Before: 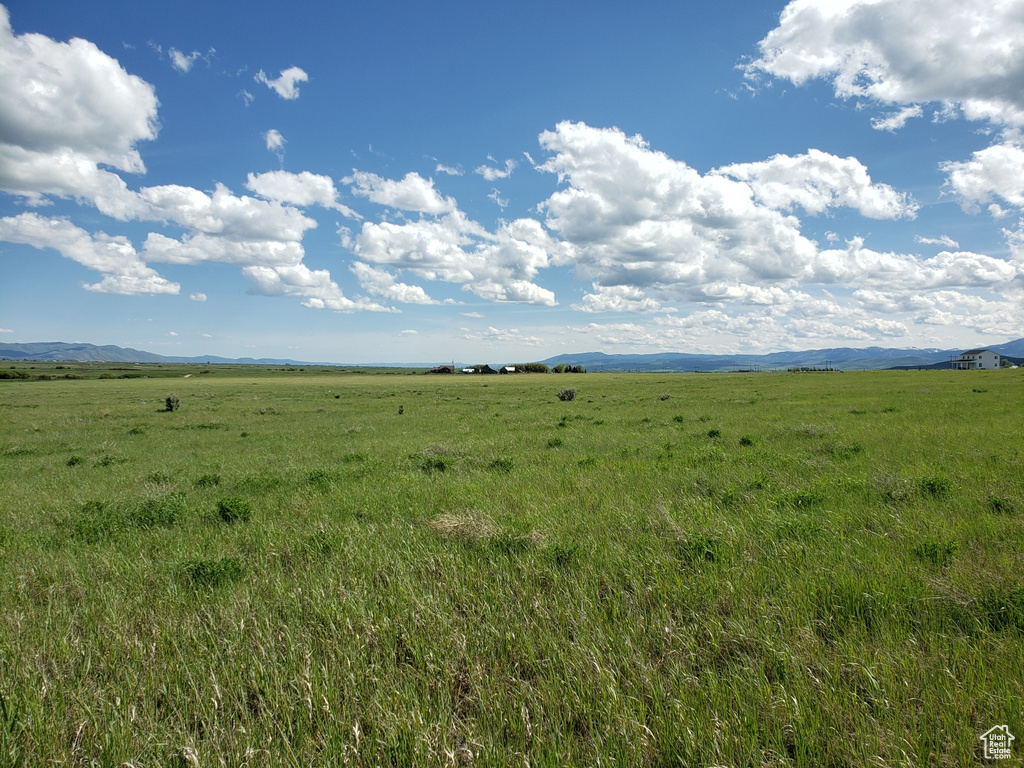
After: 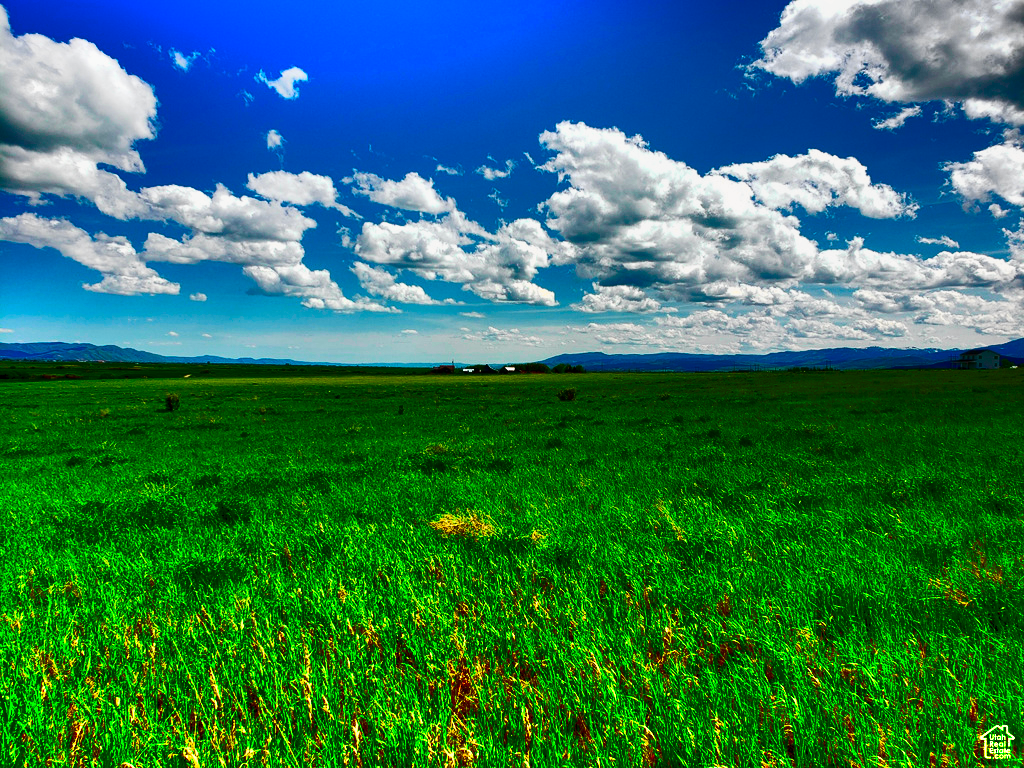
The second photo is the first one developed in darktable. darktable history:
tone curve: curves: ch0 [(0, 0) (0.055, 0.05) (0.258, 0.287) (0.434, 0.526) (0.517, 0.648) (0.745, 0.874) (1, 1)]; ch1 [(0, 0) (0.346, 0.307) (0.418, 0.383) (0.46, 0.439) (0.482, 0.493) (0.502, 0.503) (0.517, 0.514) (0.55, 0.561) (0.588, 0.603) (0.646, 0.688) (1, 1)]; ch2 [(0, 0) (0.346, 0.34) (0.431, 0.45) (0.485, 0.499) (0.5, 0.503) (0.527, 0.525) (0.545, 0.562) (0.679, 0.706) (1, 1)], color space Lab, independent channels, preserve colors none
contrast brightness saturation: brightness -0.985, saturation 0.985
shadows and highlights: radius 124.51, shadows 99.25, white point adjustment -3.14, highlights -99.34, soften with gaussian
